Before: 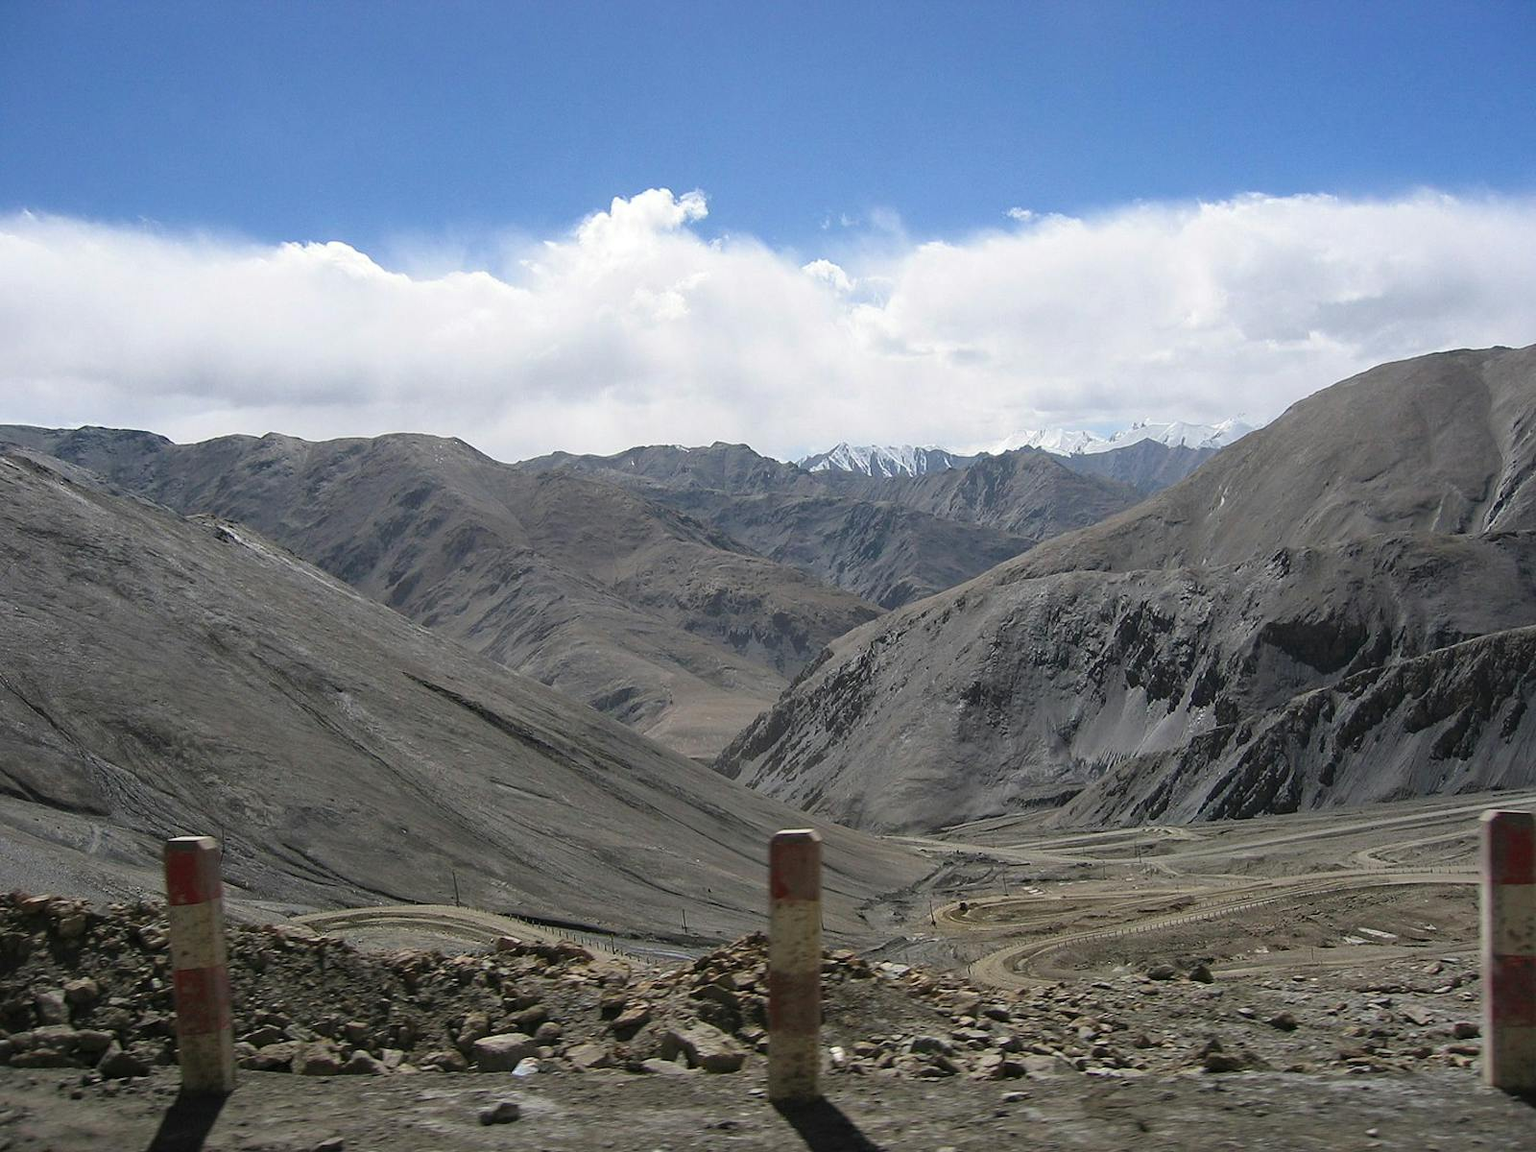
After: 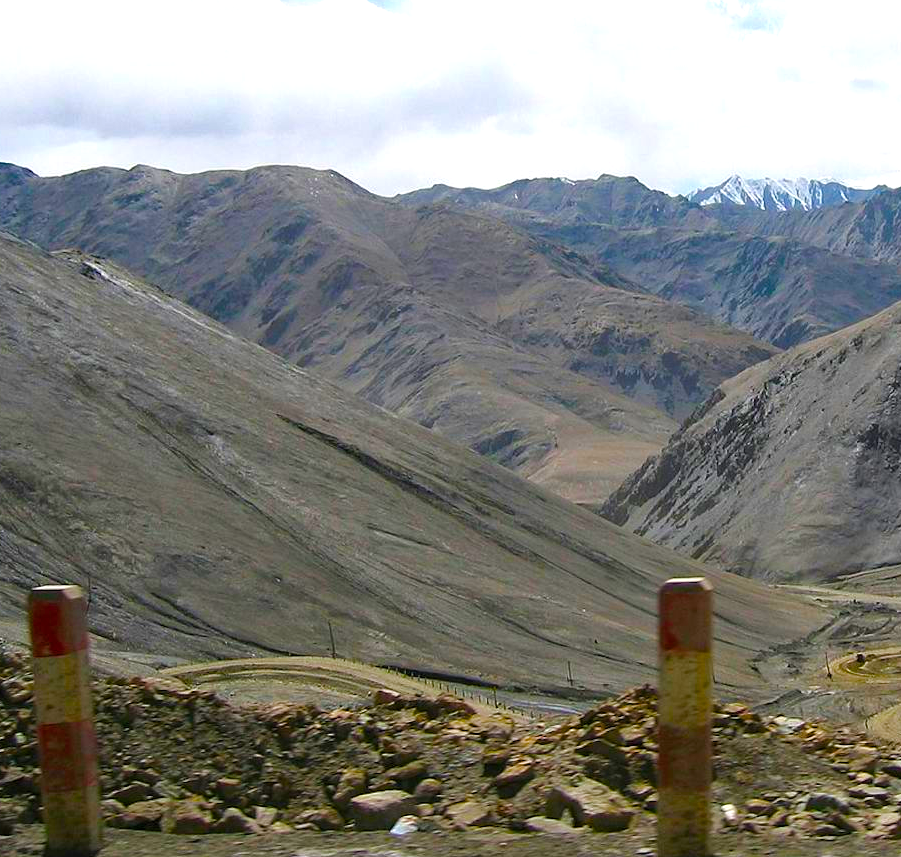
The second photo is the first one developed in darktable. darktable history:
crop: left 8.966%, top 23.852%, right 34.699%, bottom 4.703%
color balance rgb: linear chroma grading › shadows 10%, linear chroma grading › highlights 10%, linear chroma grading › global chroma 15%, linear chroma grading › mid-tones 15%, perceptual saturation grading › global saturation 40%, perceptual saturation grading › highlights -25%, perceptual saturation grading › mid-tones 35%, perceptual saturation grading › shadows 35%, perceptual brilliance grading › global brilliance 11.29%, global vibrance 11.29%
